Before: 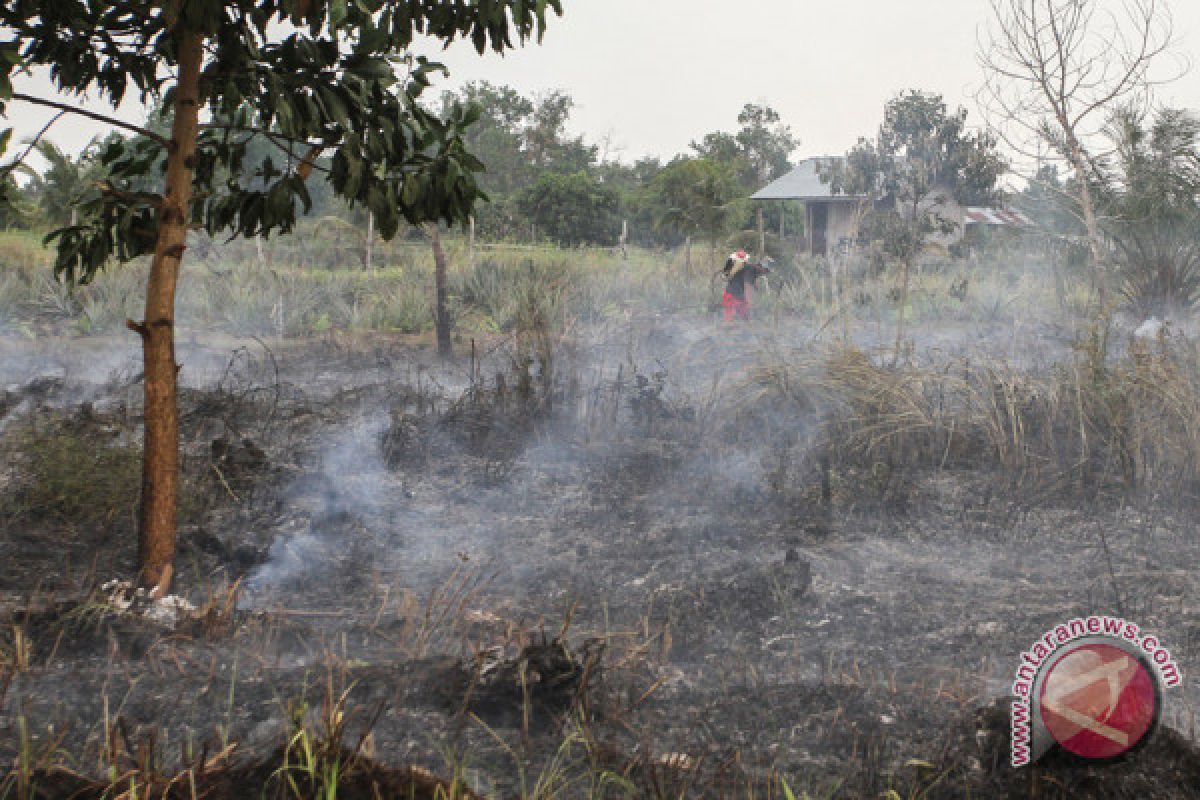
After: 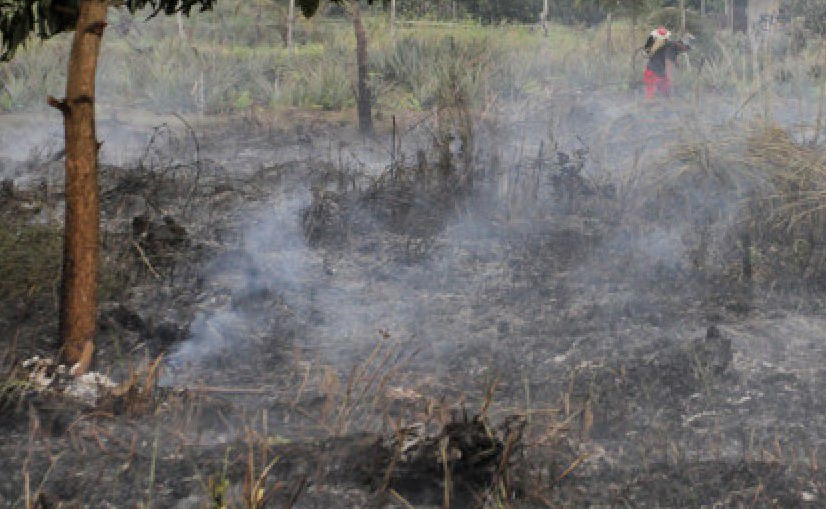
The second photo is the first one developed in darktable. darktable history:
color correction: highlights b* 0.066
filmic rgb: middle gray luminance 18.22%, black relative exposure -11.28 EV, white relative exposure 3.71 EV, target black luminance 0%, hardness 5.84, latitude 57.03%, contrast 0.965, shadows ↔ highlights balance 49.65%, color science v6 (2022)
crop: left 6.607%, top 27.912%, right 23.883%, bottom 8.415%
